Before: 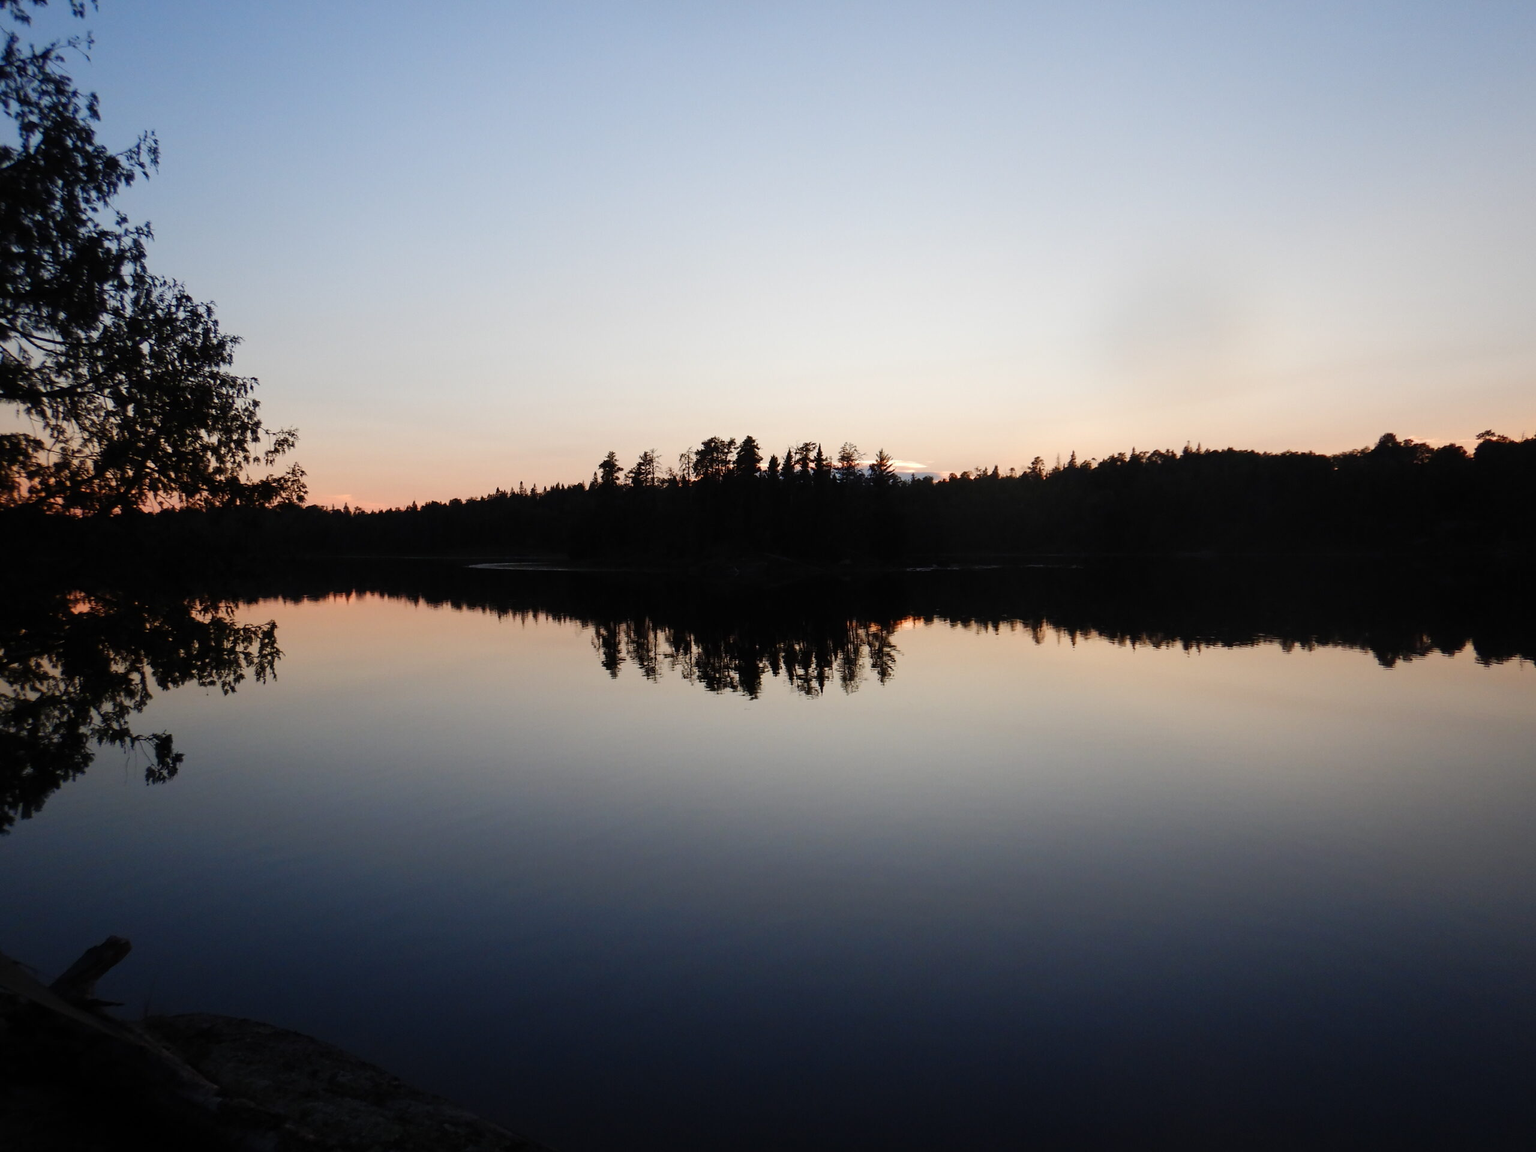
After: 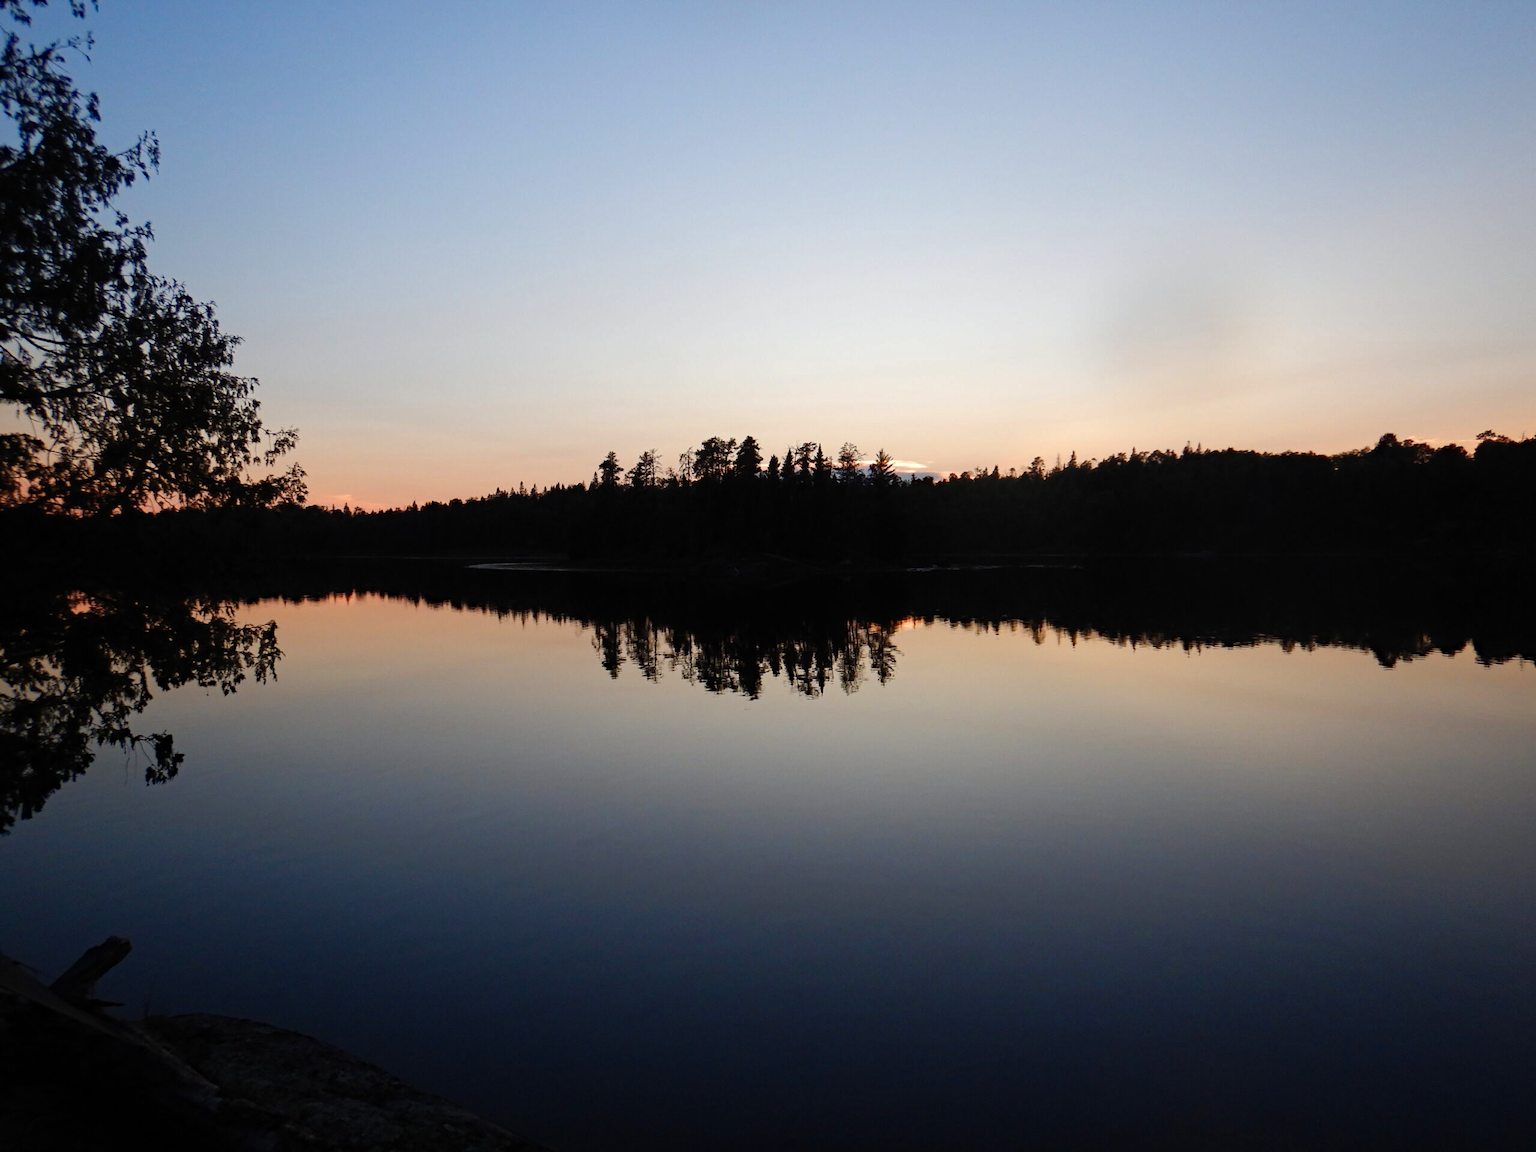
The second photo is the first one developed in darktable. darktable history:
haze removal: strength 0.29, distance 0.243, compatibility mode true, adaptive false
